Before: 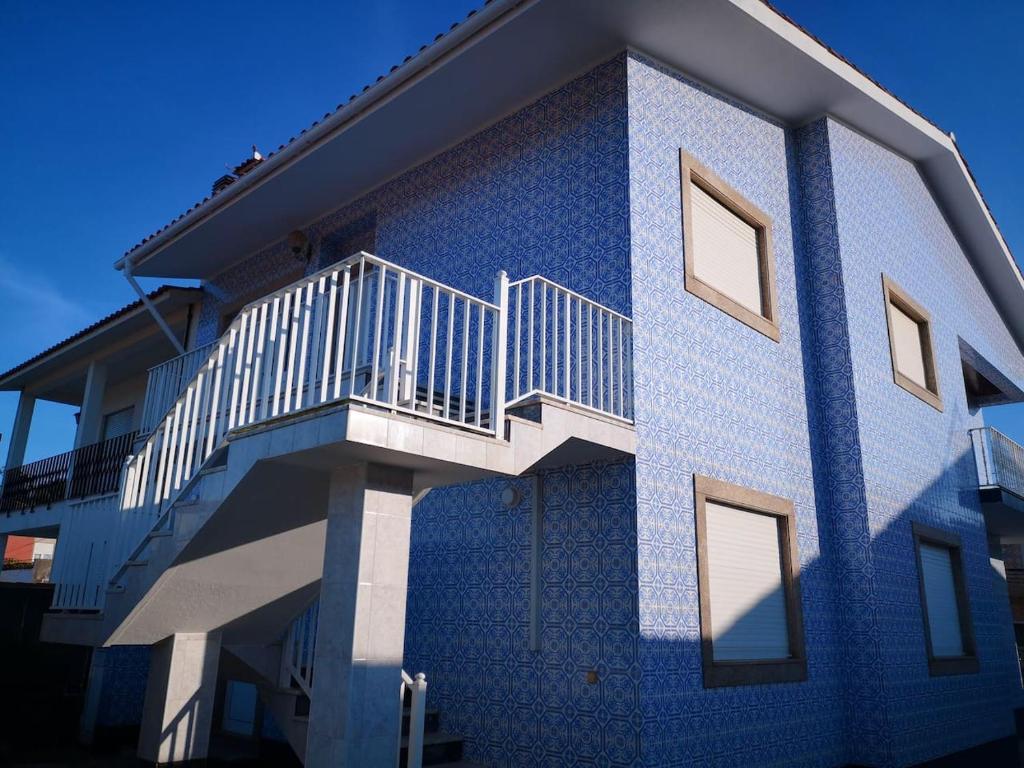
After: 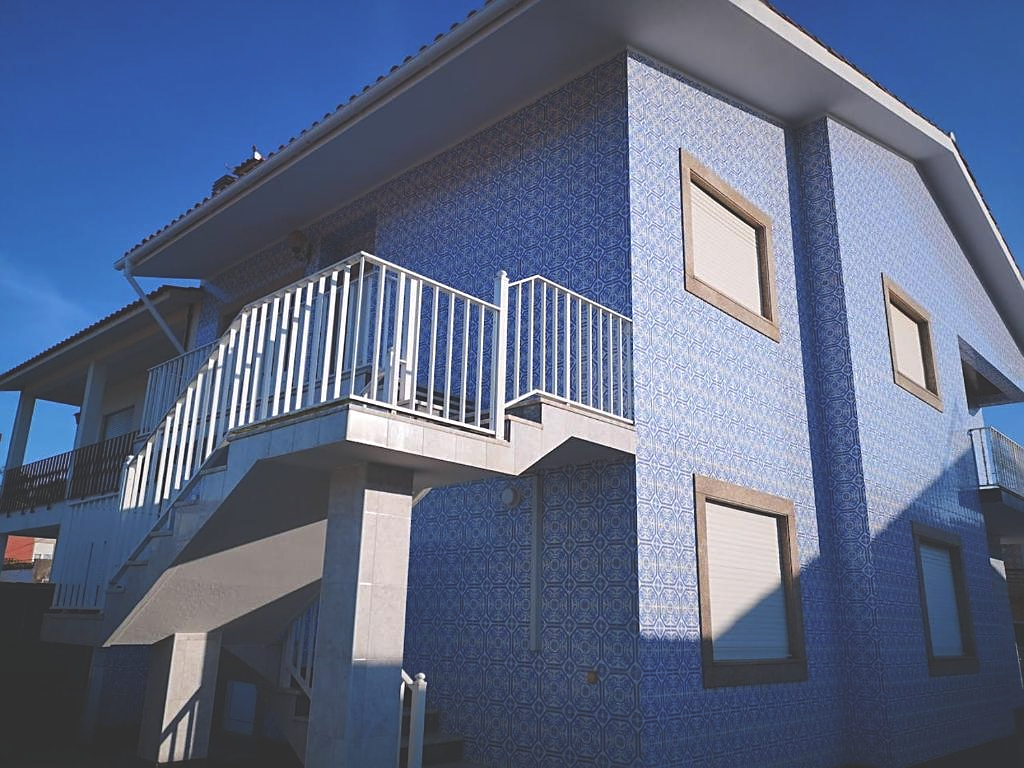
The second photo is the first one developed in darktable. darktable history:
sharpen: on, module defaults
exposure: black level correction -0.03, compensate highlight preservation false
